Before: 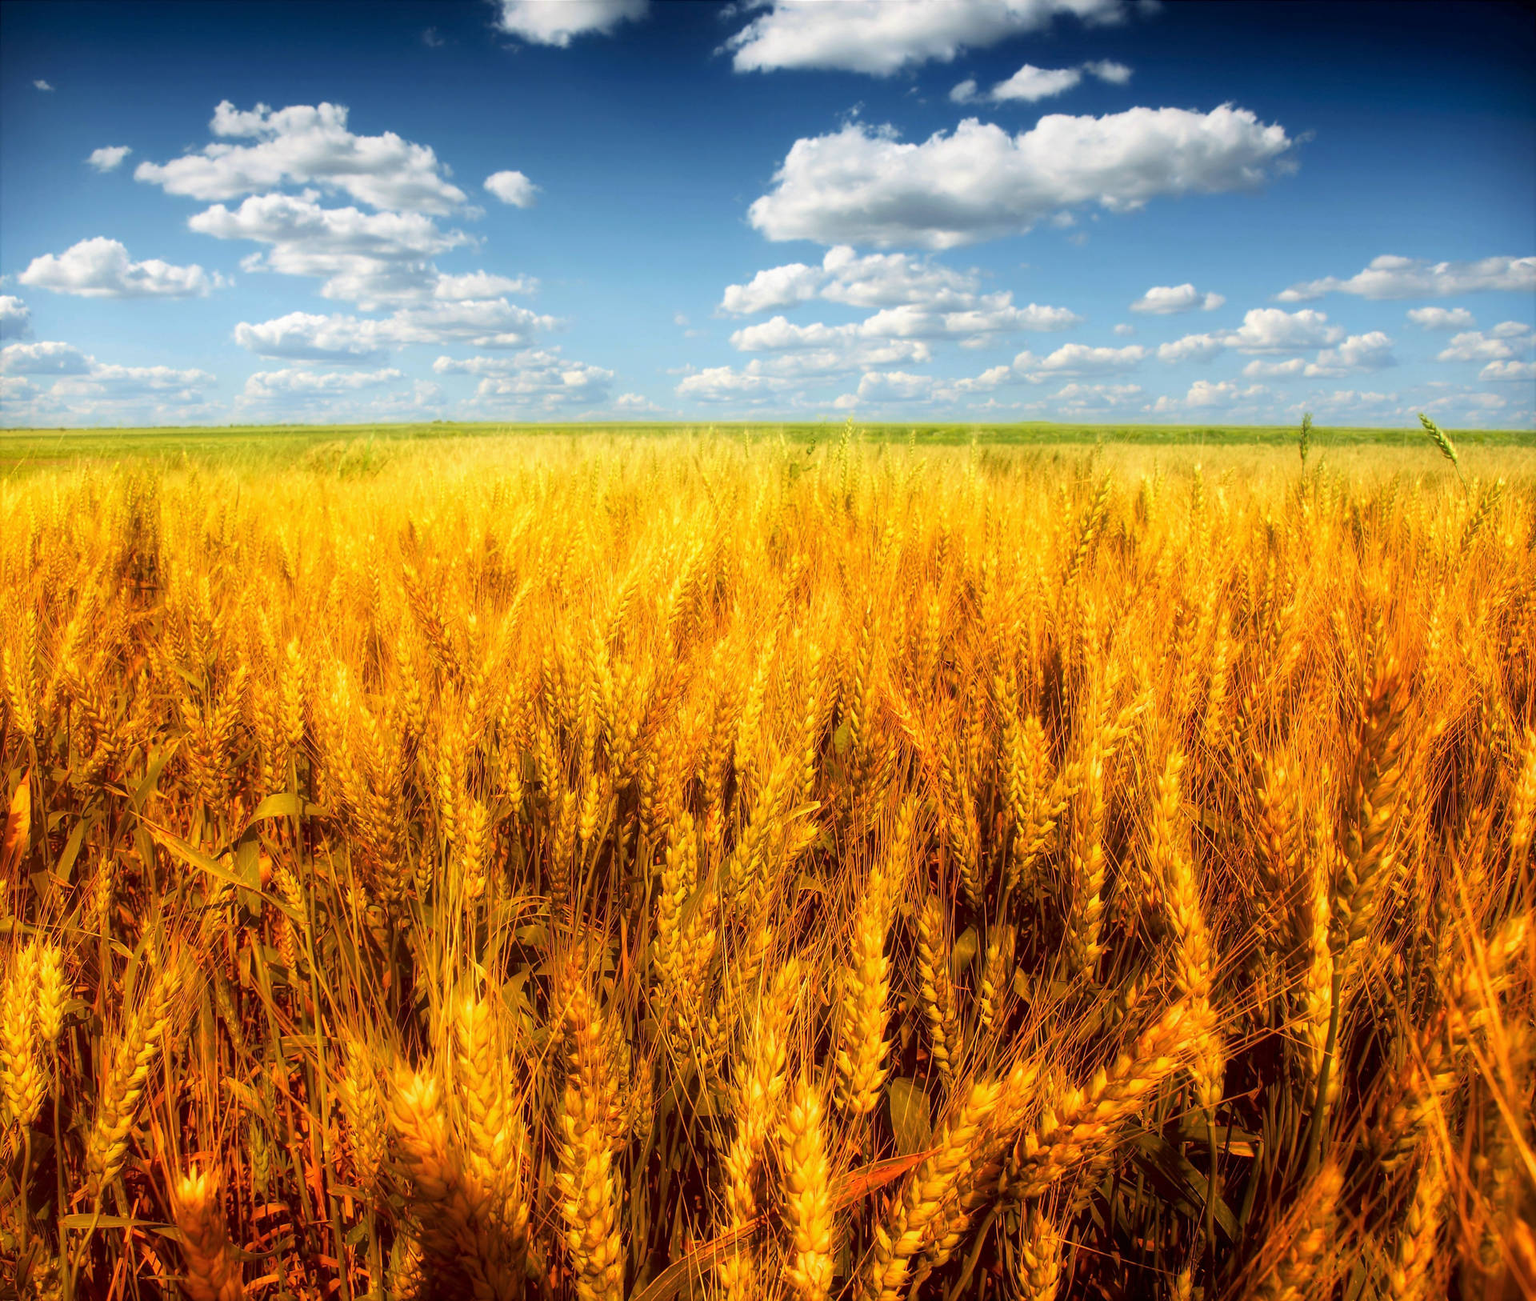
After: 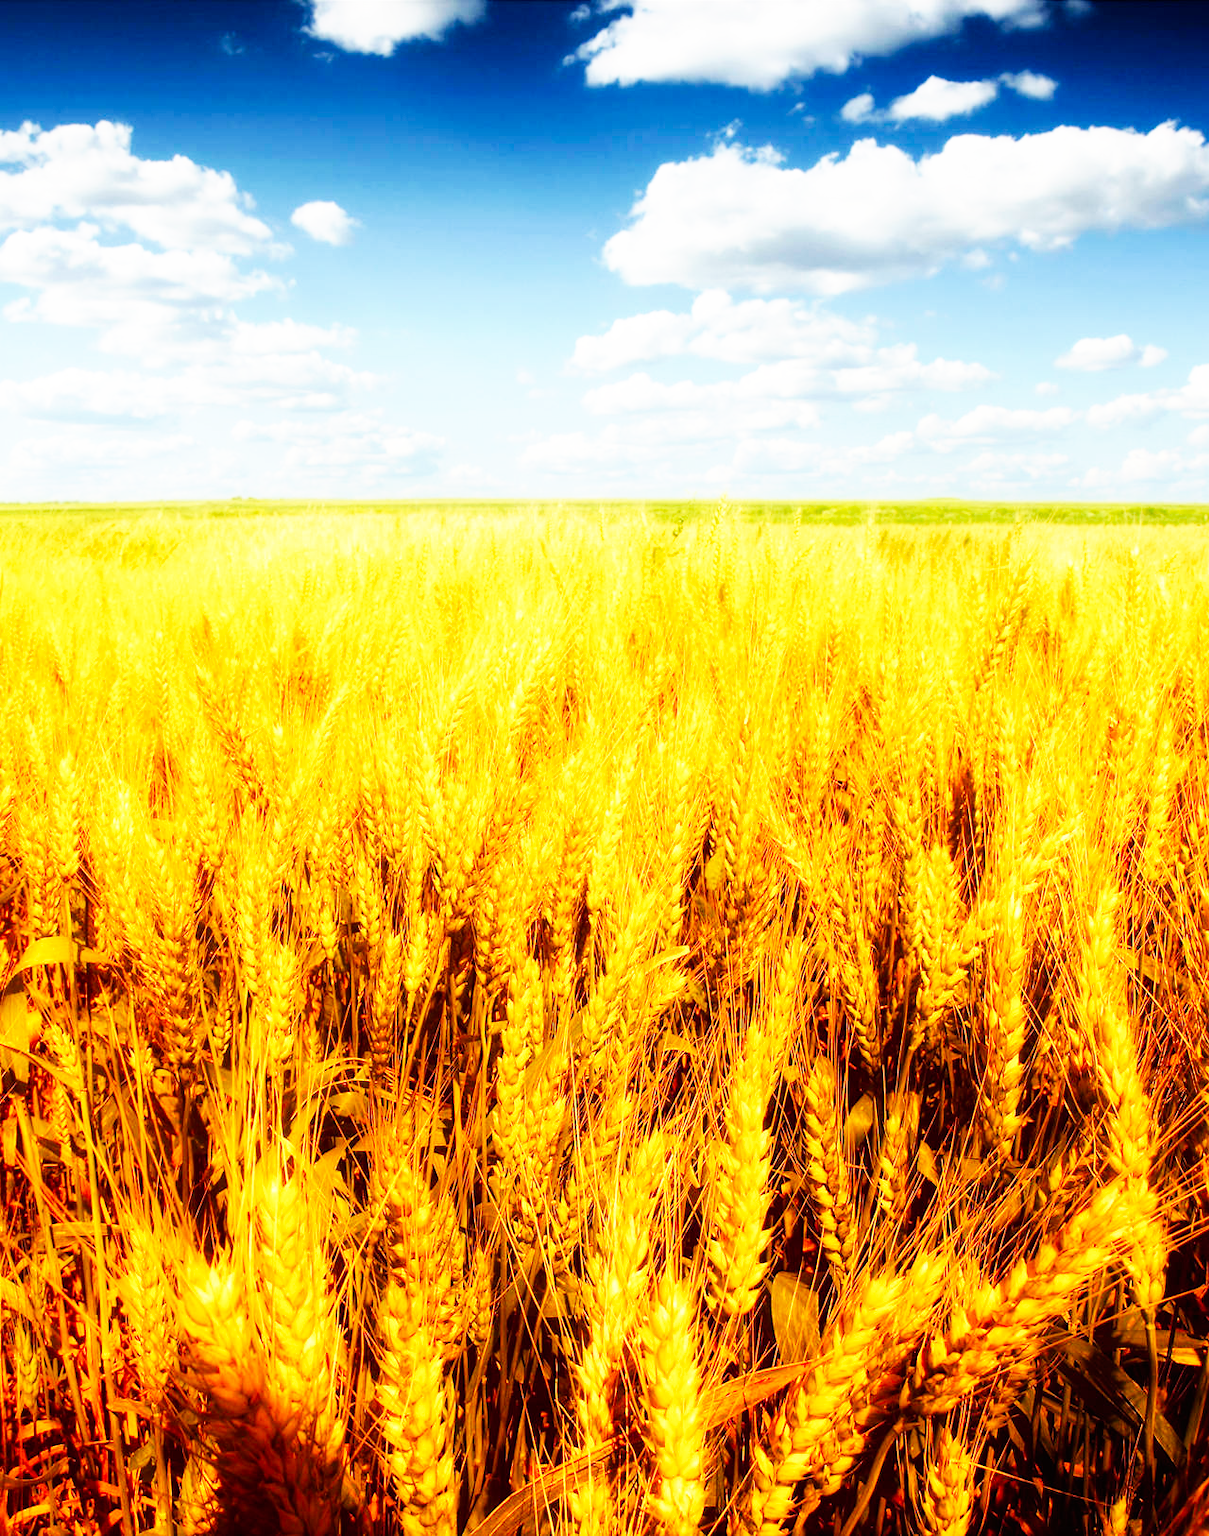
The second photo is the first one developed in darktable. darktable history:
crop and rotate: left 15.446%, right 17.836%
base curve: curves: ch0 [(0, 0) (0.007, 0.004) (0.027, 0.03) (0.046, 0.07) (0.207, 0.54) (0.442, 0.872) (0.673, 0.972) (1, 1)], preserve colors none
